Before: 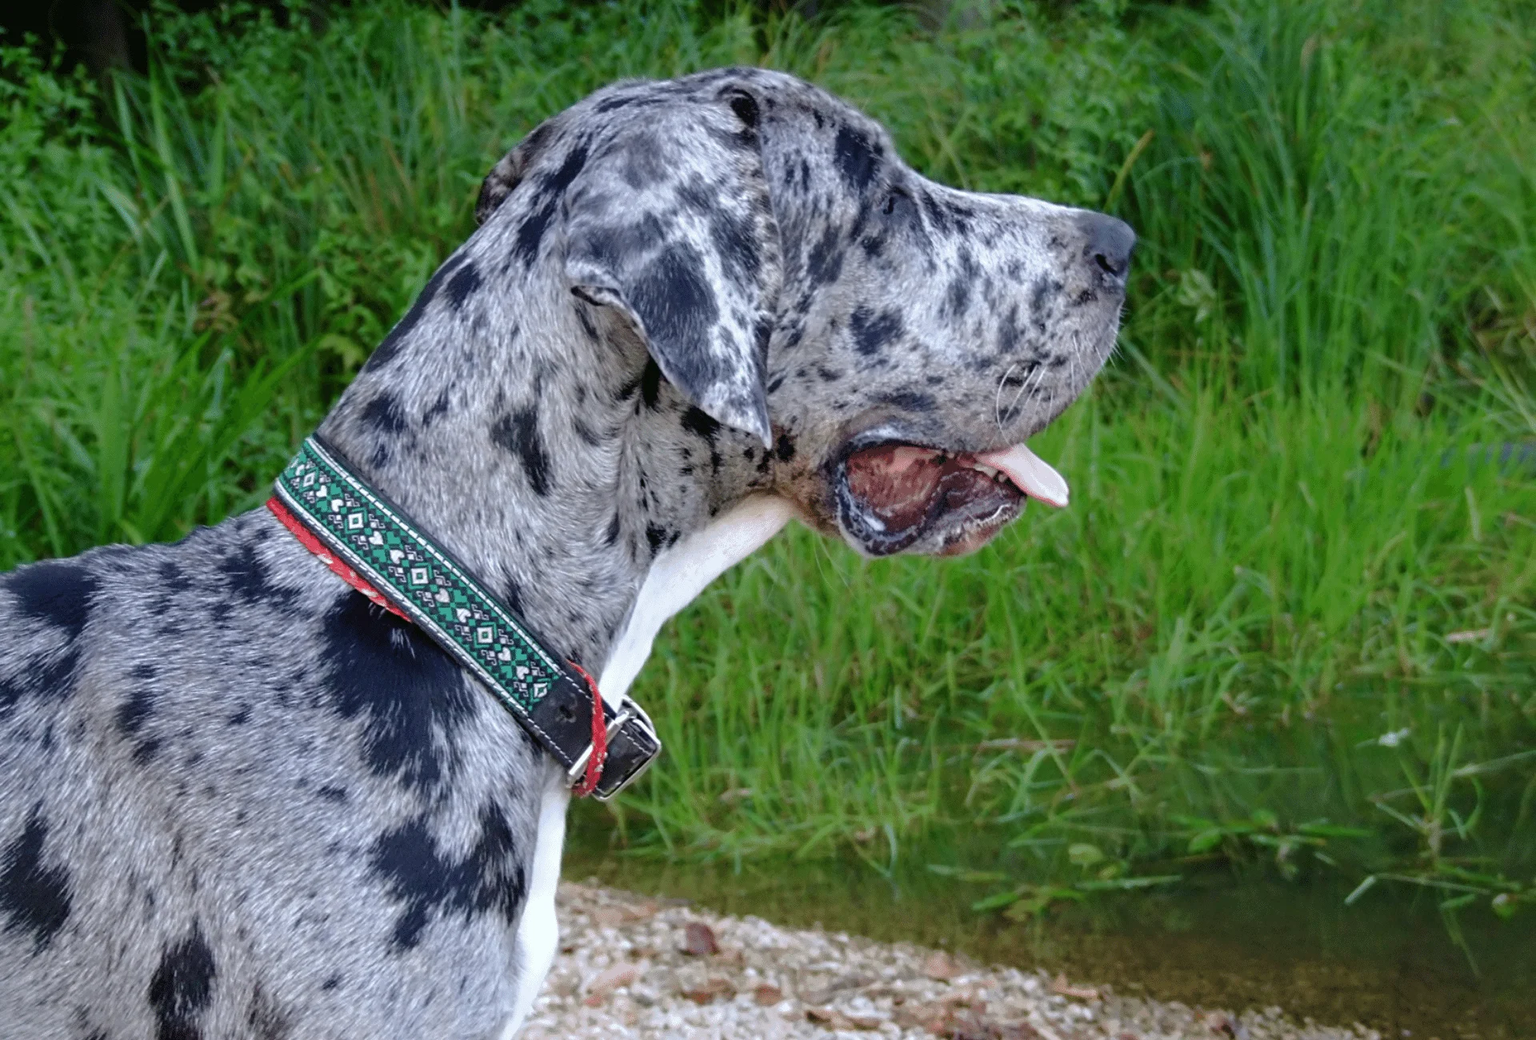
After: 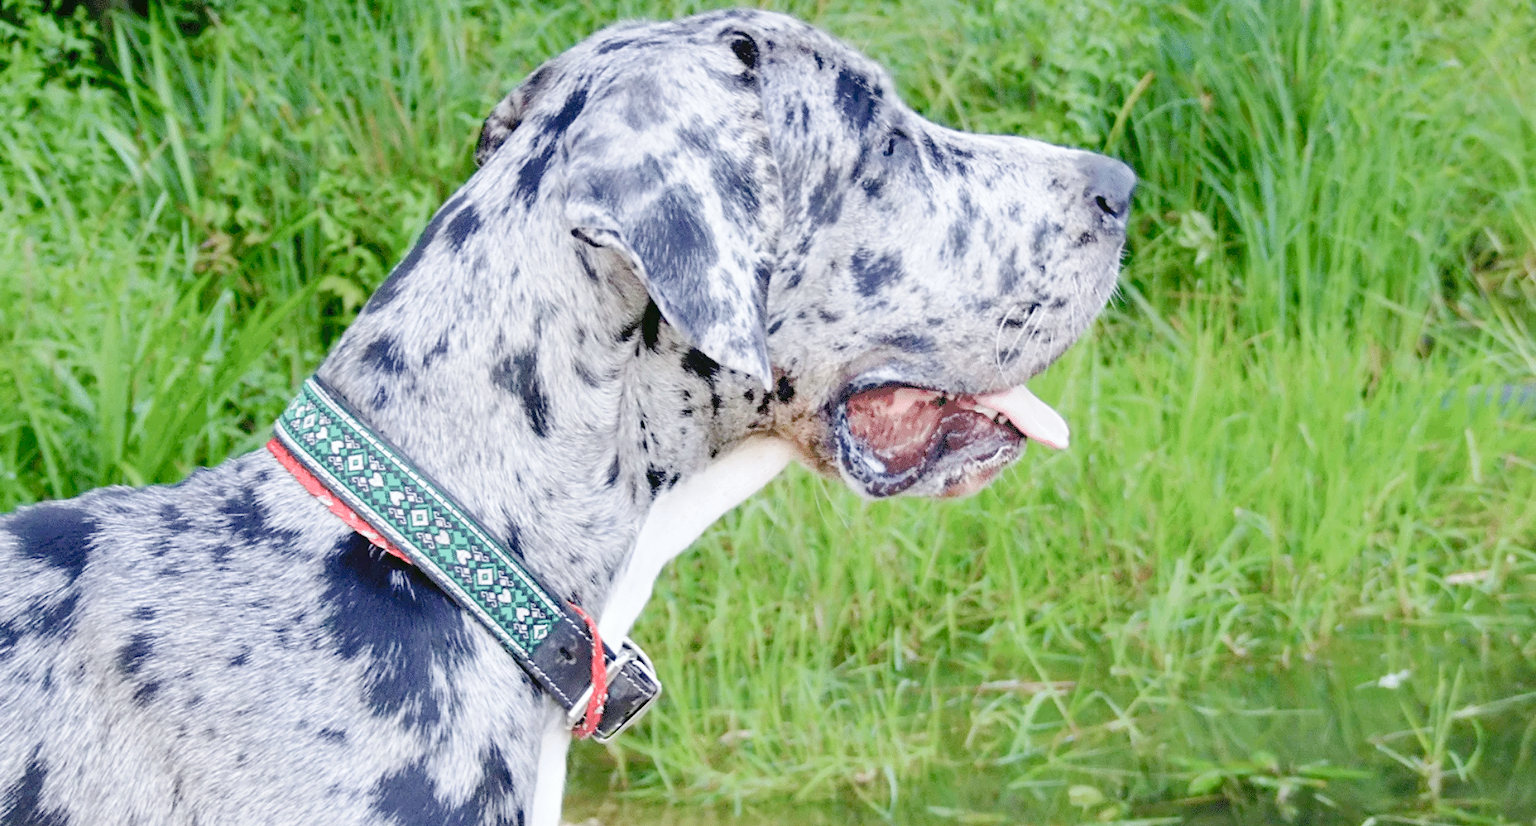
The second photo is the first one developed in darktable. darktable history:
tone curve: curves: ch0 [(0, 0) (0.169, 0.367) (0.635, 0.859) (1, 1)], preserve colors none
crop and rotate: top 5.656%, bottom 14.867%
